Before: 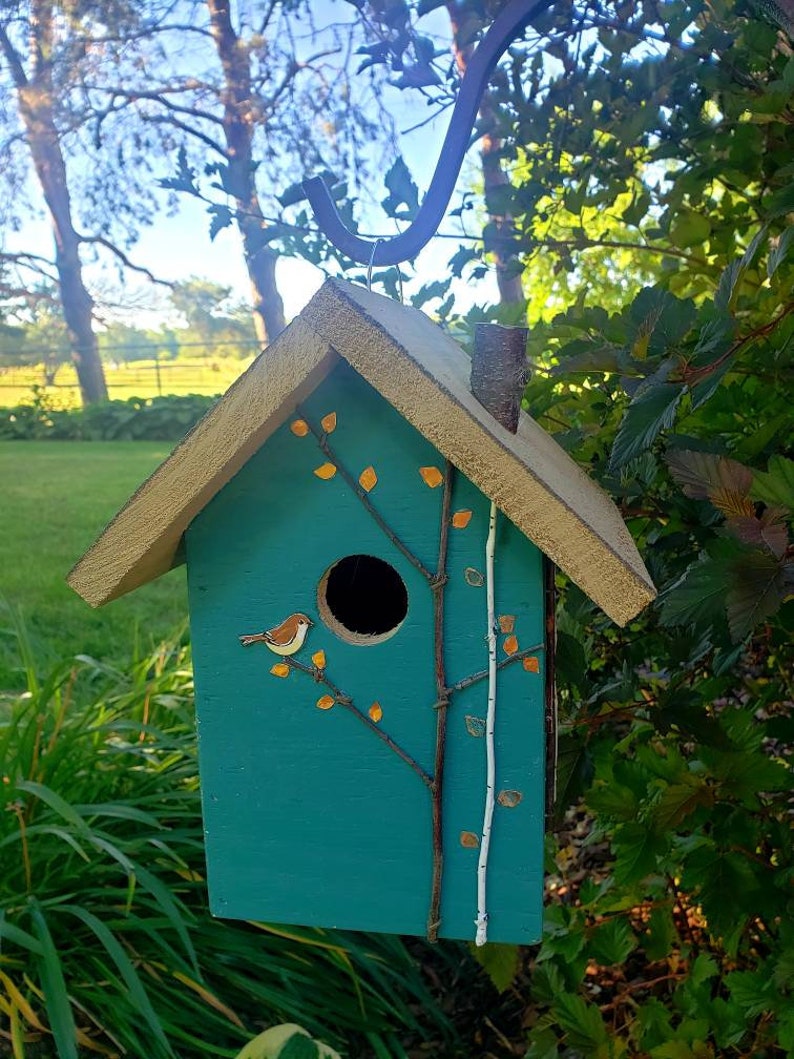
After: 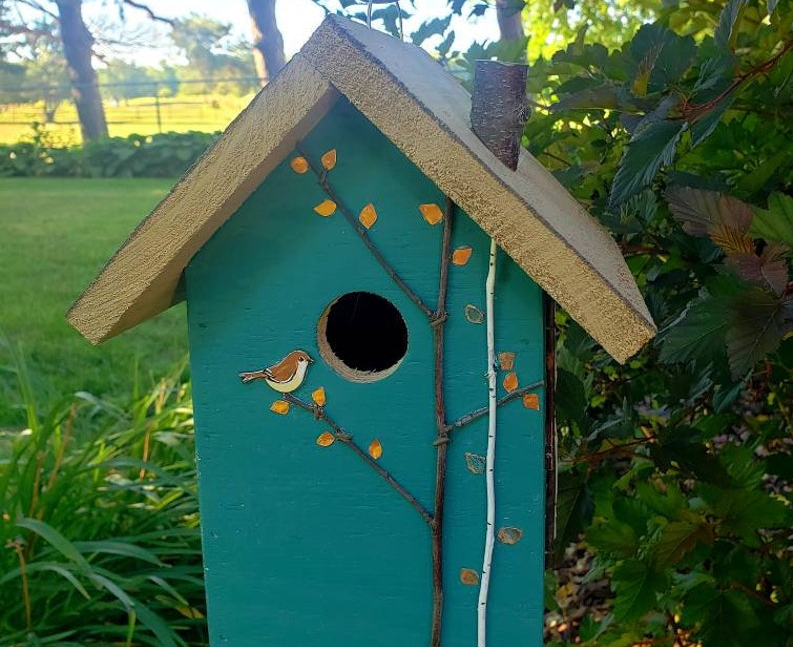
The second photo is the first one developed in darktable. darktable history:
crop and rotate: top 24.893%, bottom 13.968%
